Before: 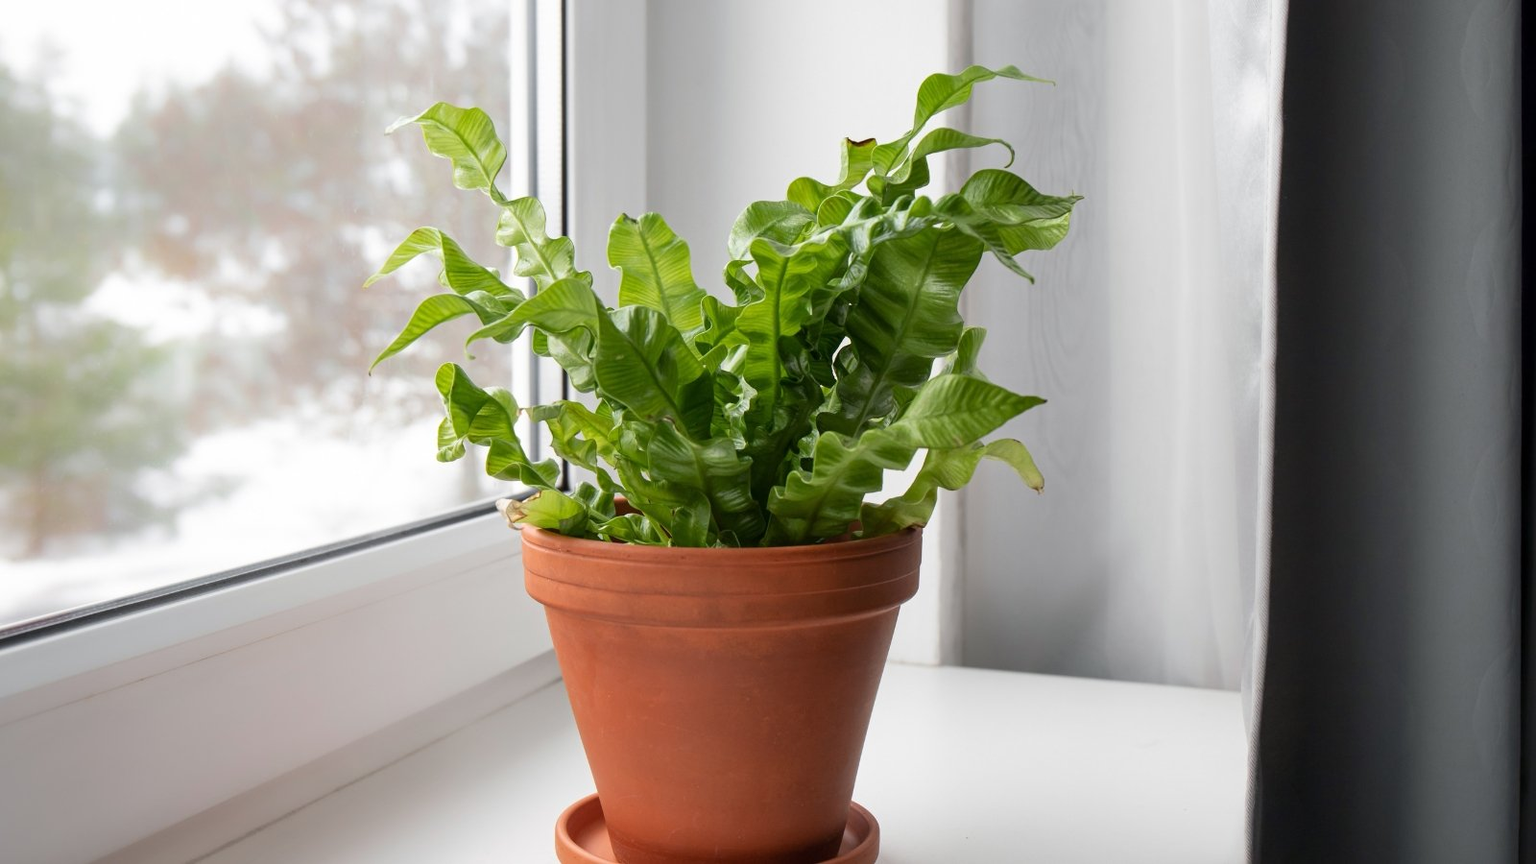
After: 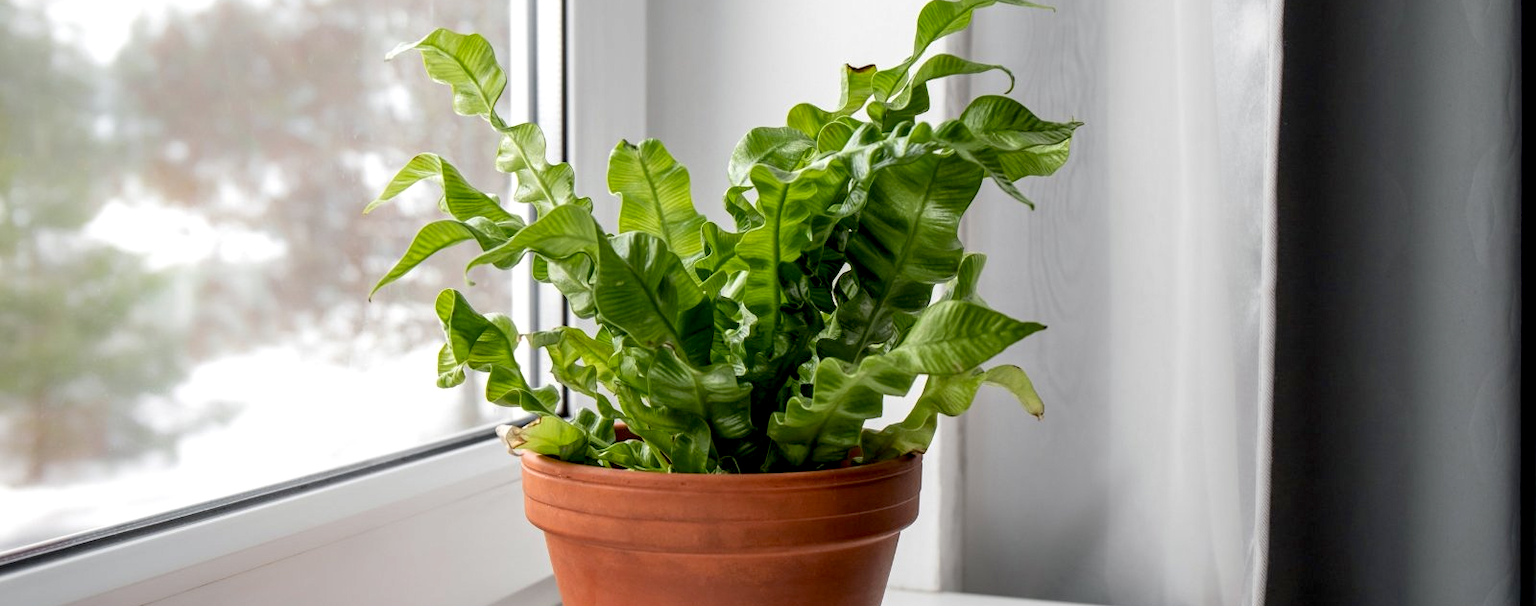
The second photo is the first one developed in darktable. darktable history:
crop and rotate: top 8.579%, bottom 21.1%
local contrast: detail 130%
exposure: black level correction 0.009, exposure 0.016 EV, compensate highlight preservation false
